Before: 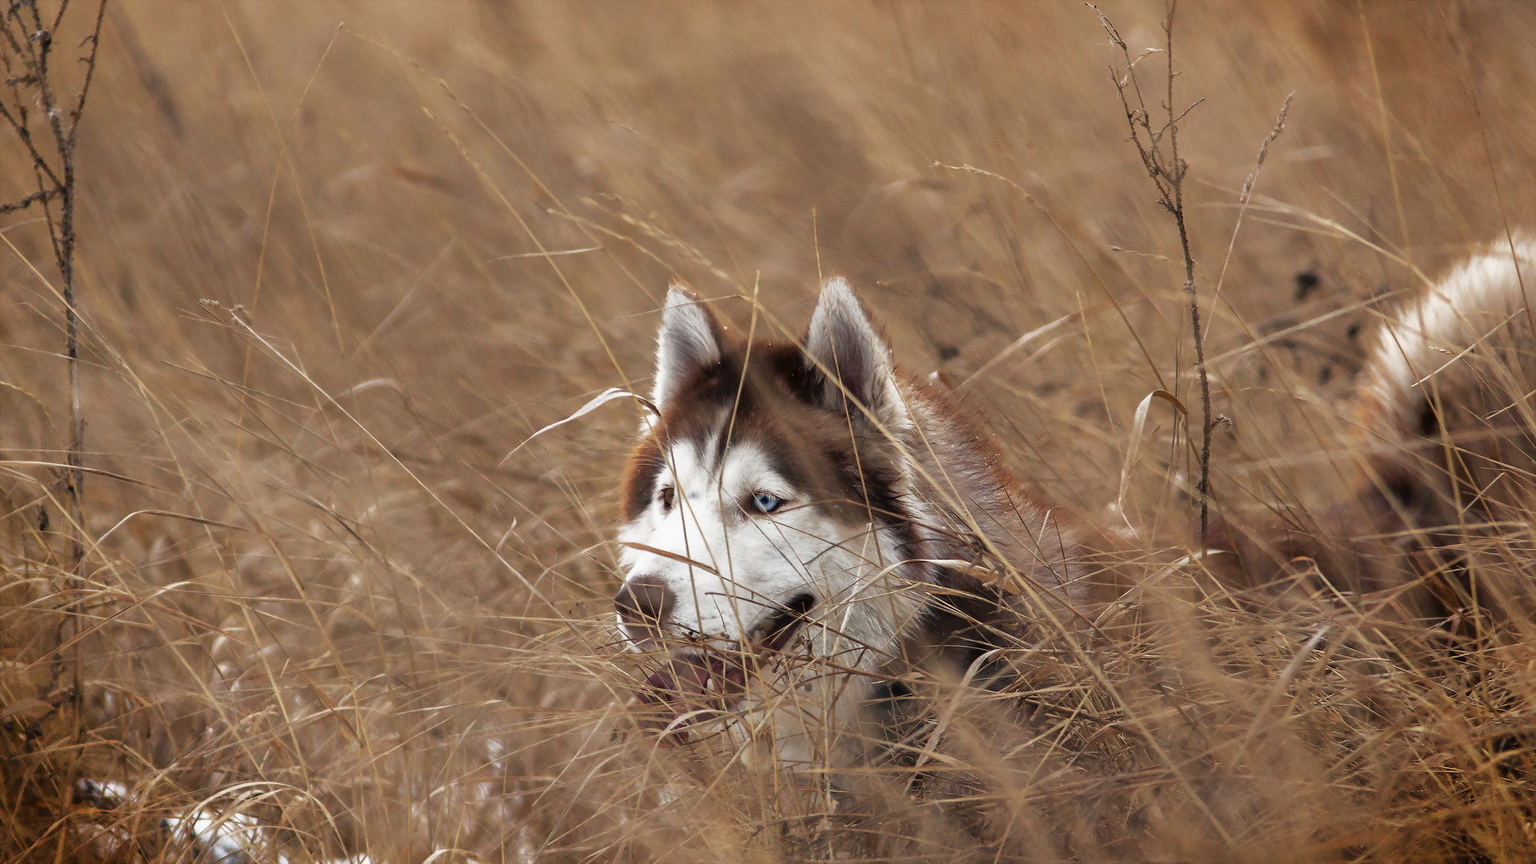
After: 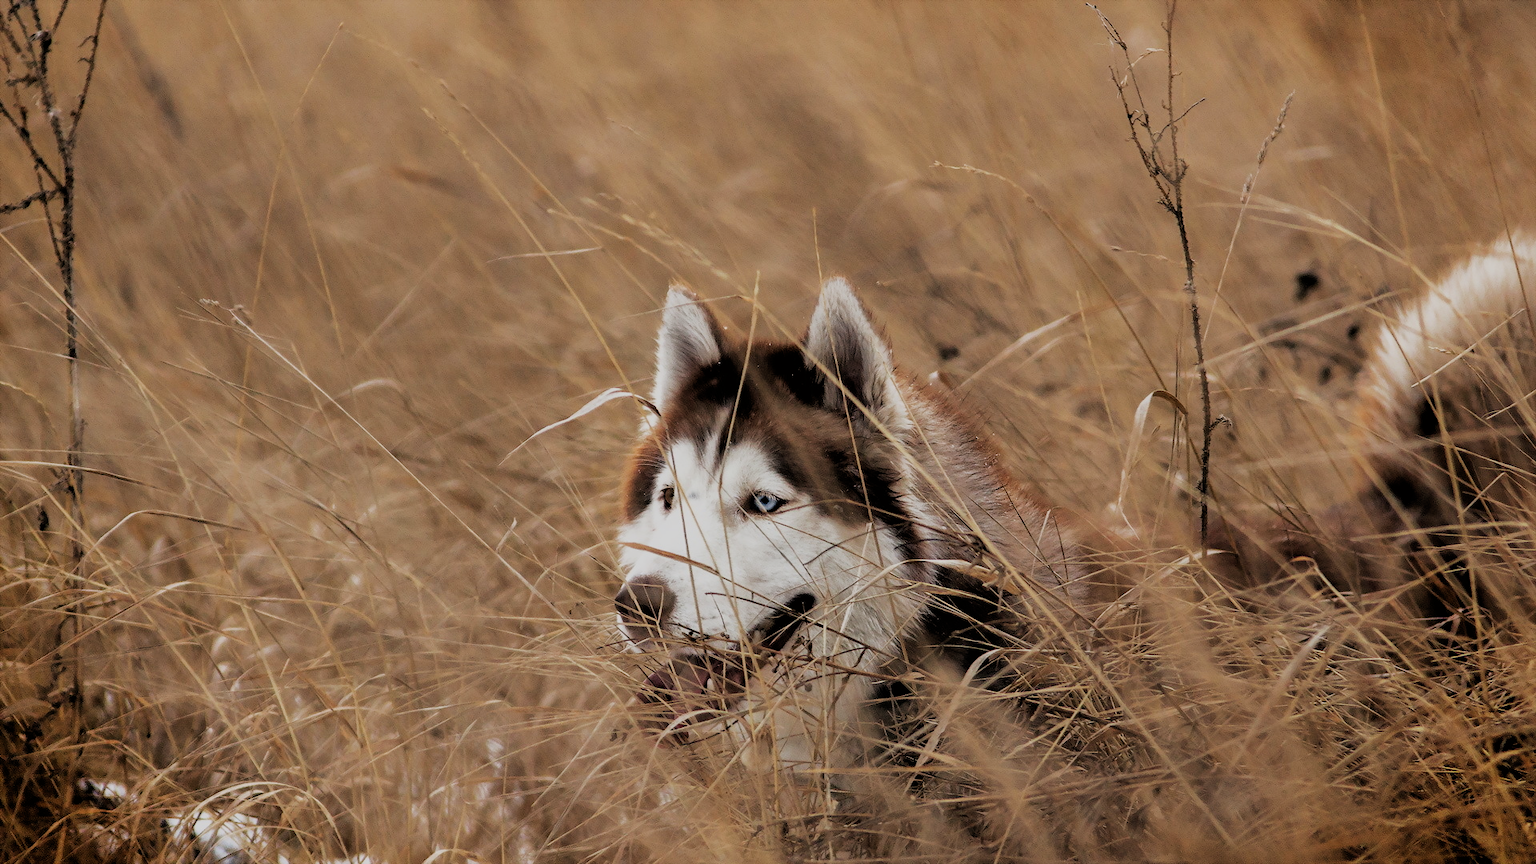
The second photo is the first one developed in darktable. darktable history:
filmic rgb: black relative exposure -4.14 EV, white relative exposure 5.1 EV, hardness 2.11, contrast 1.165
color balance: mode lift, gamma, gain (sRGB), lift [1, 0.99, 1.01, 0.992], gamma [1, 1.037, 0.974, 0.963]
